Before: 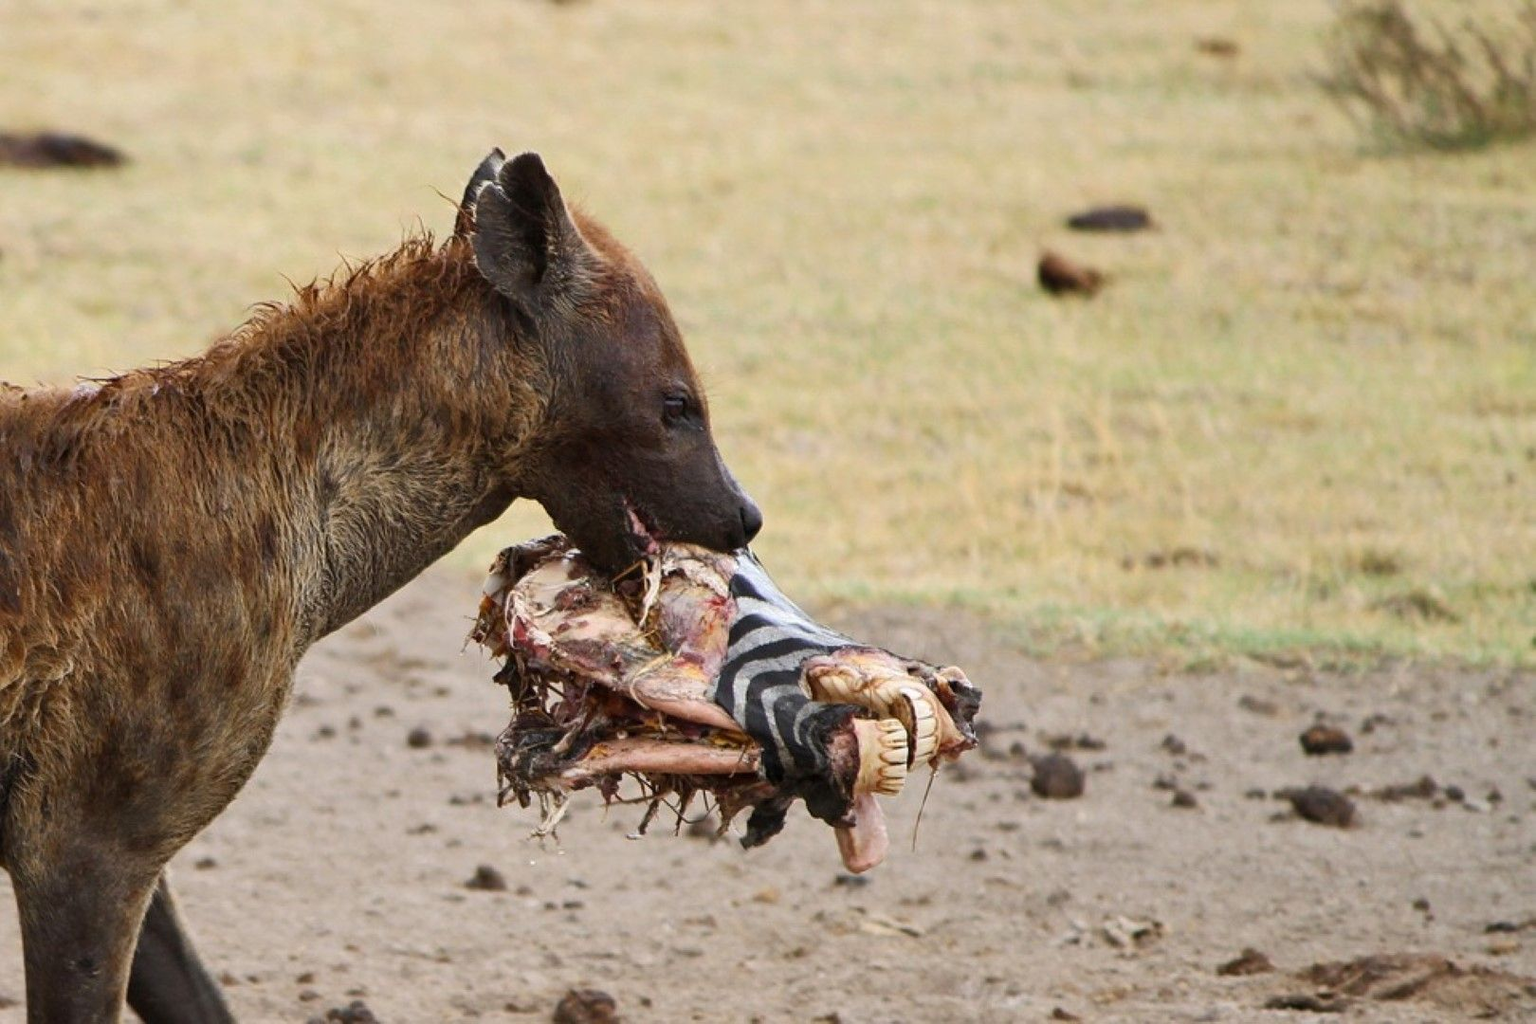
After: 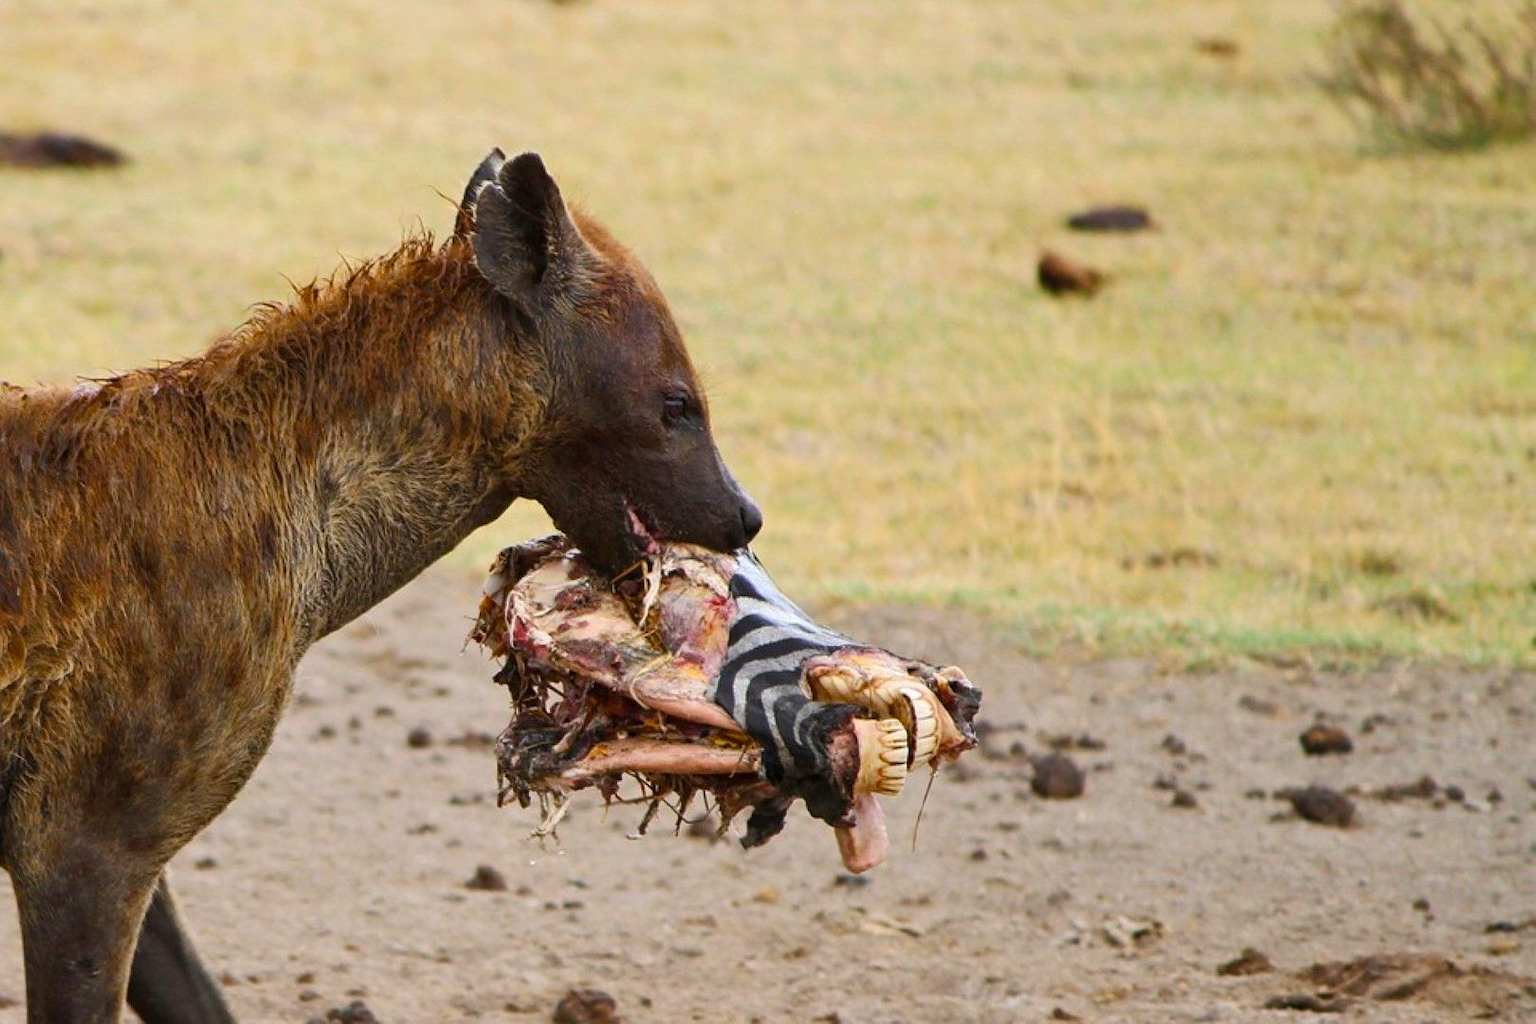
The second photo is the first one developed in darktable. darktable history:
white balance: emerald 1
color balance rgb: perceptual saturation grading › global saturation 20%, global vibrance 20%
